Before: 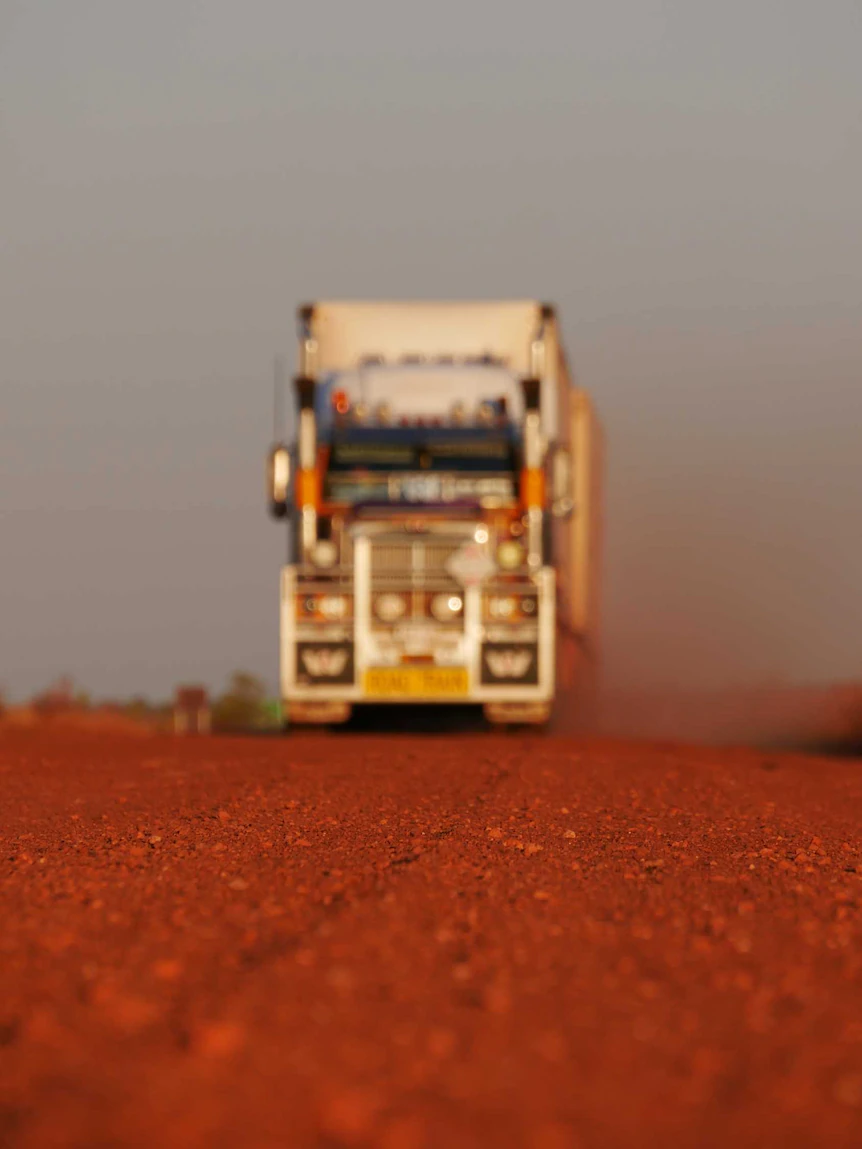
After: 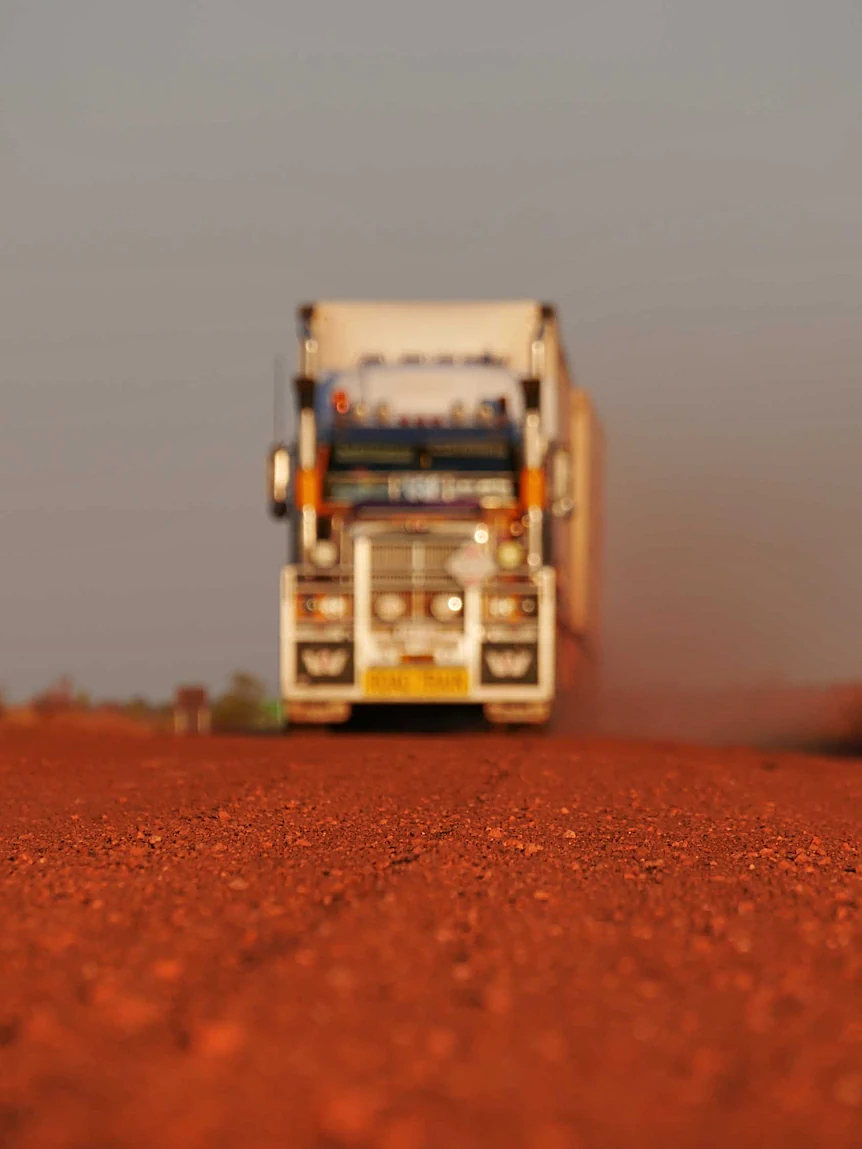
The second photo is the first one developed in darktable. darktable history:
shadows and highlights: white point adjustment 1, soften with gaussian
sharpen: on, module defaults
